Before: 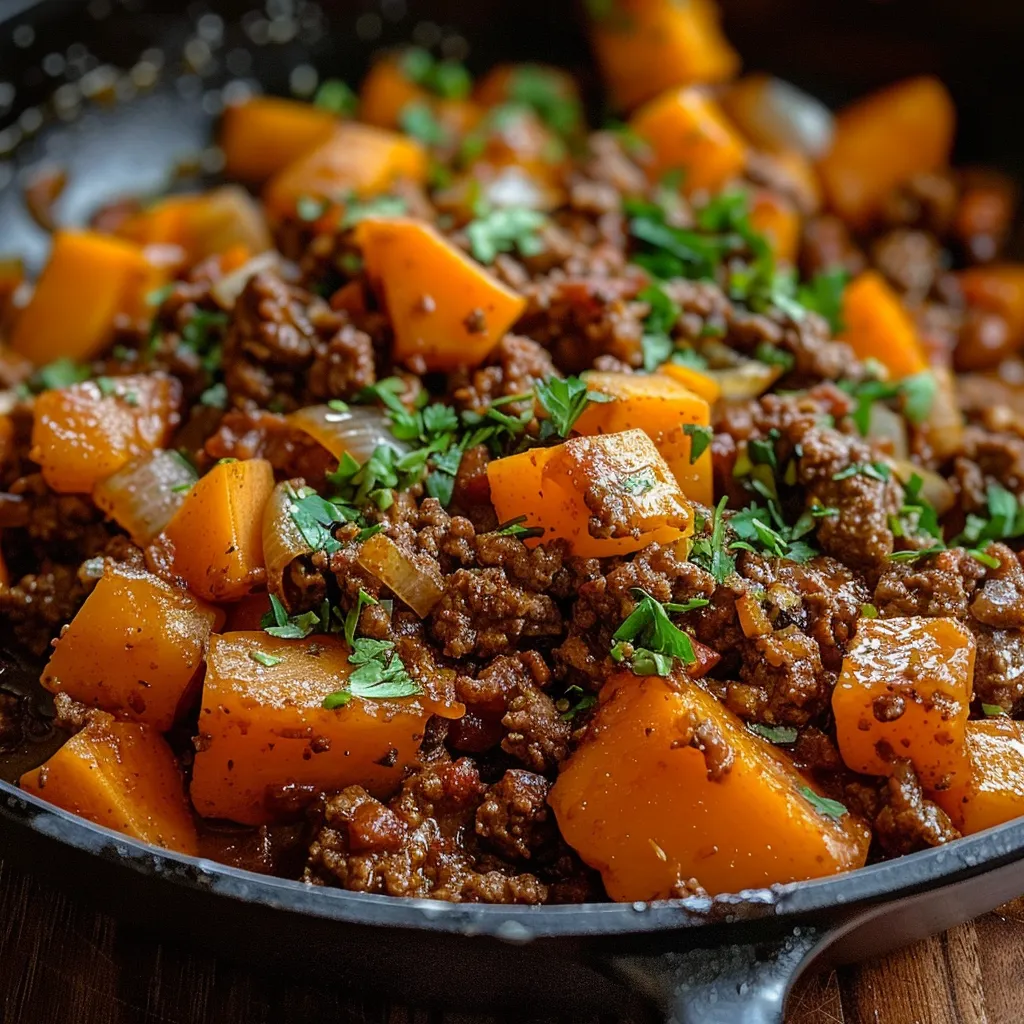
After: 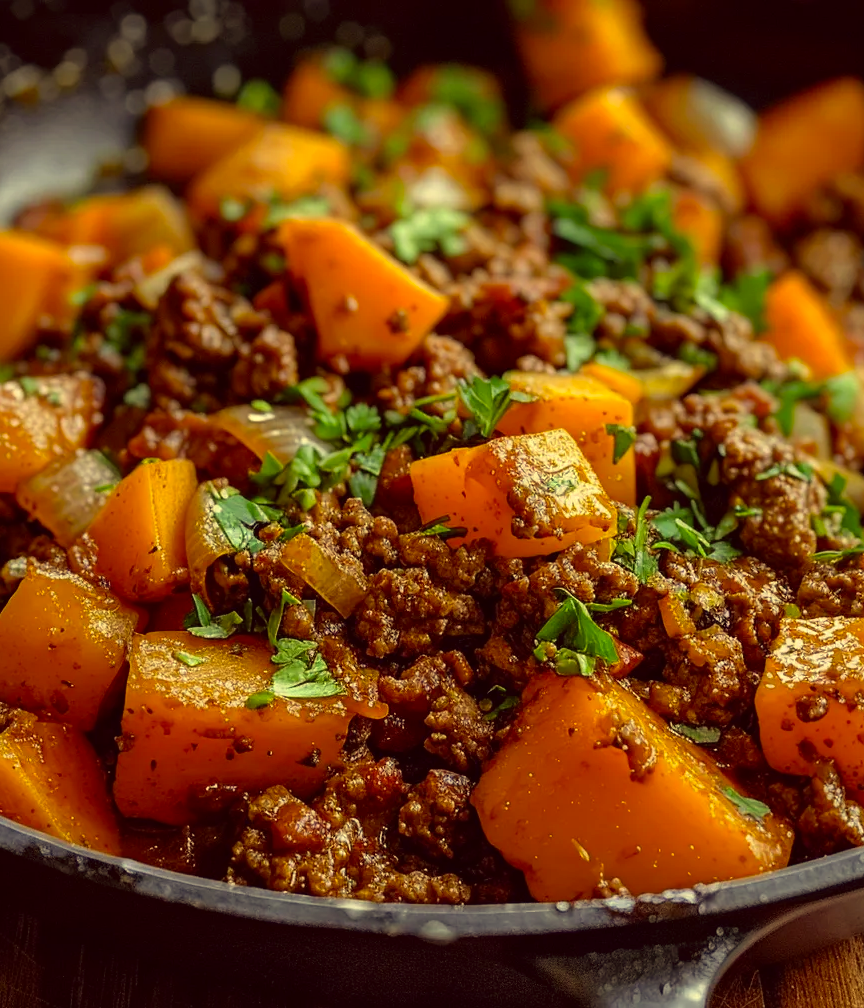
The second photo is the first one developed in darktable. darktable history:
color correction: highlights a* -0.482, highlights b* 40, shadows a* 9.8, shadows b* -0.161
crop: left 7.598%, right 7.873%
